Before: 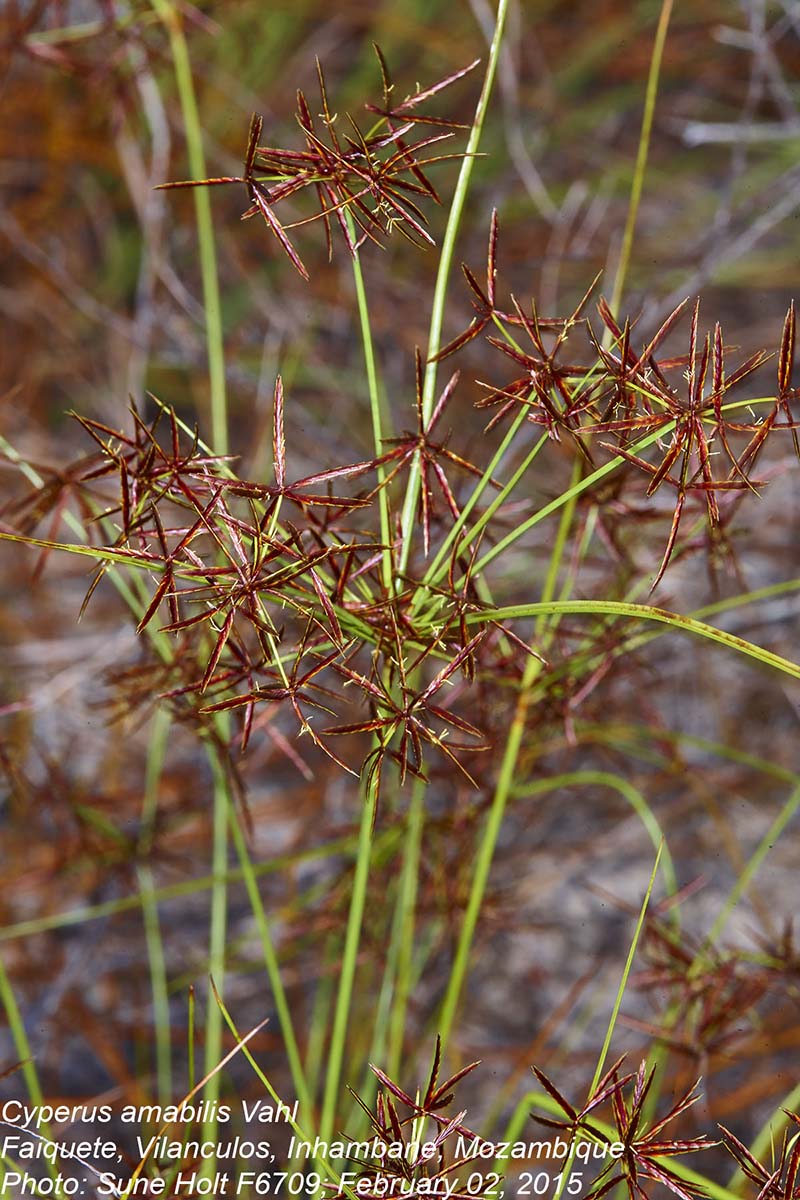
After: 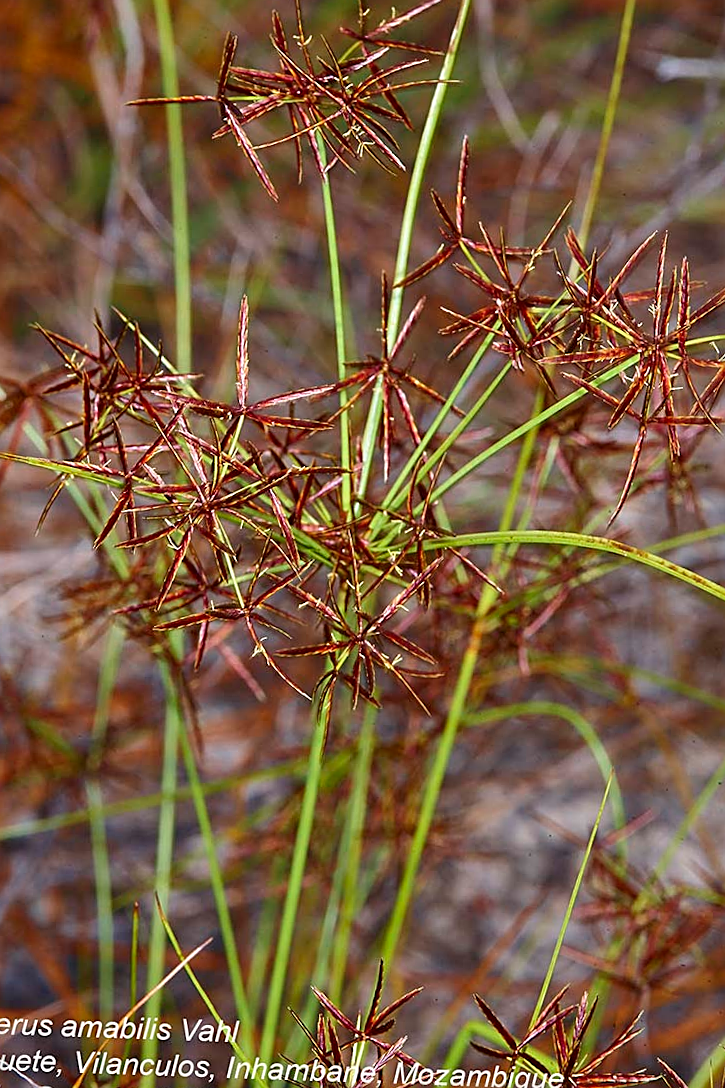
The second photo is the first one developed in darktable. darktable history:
sharpen: on, module defaults
crop and rotate: angle -1.96°, left 3.097%, top 4.154%, right 1.586%, bottom 0.529%
